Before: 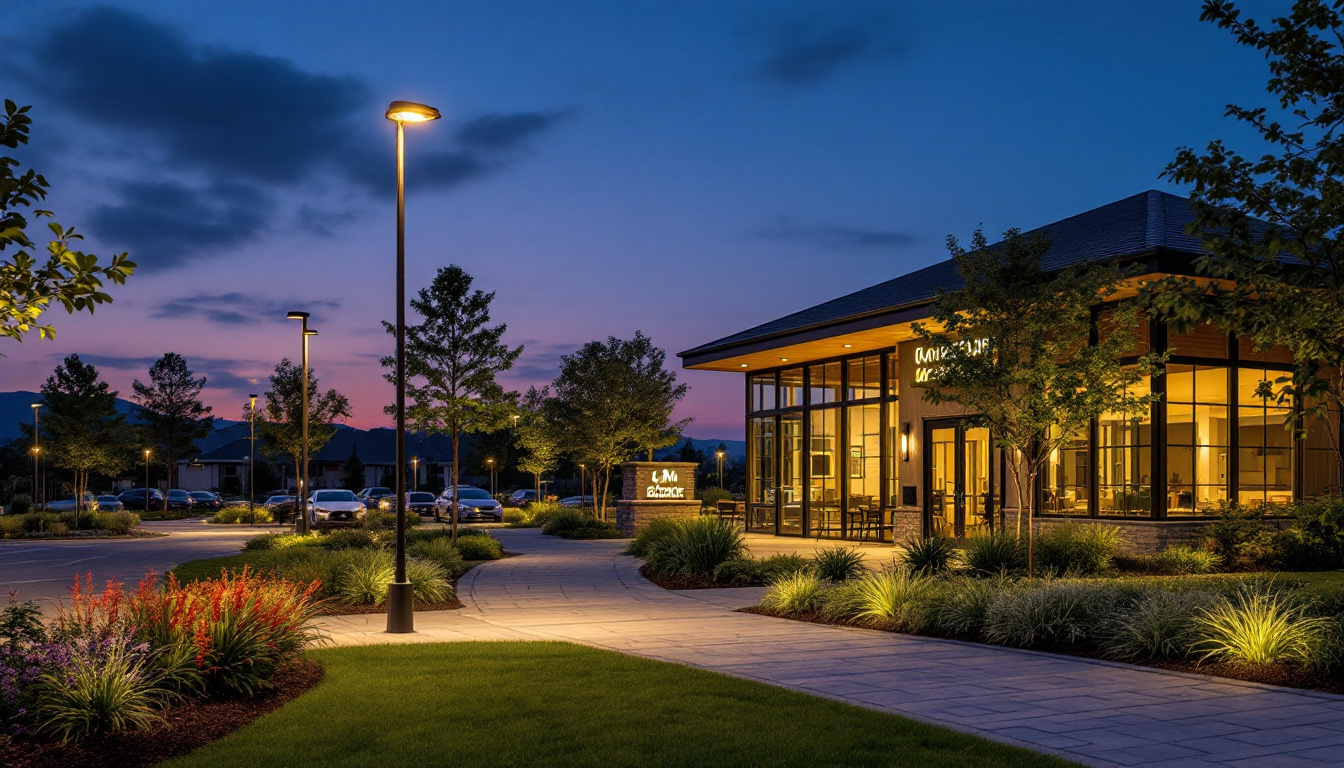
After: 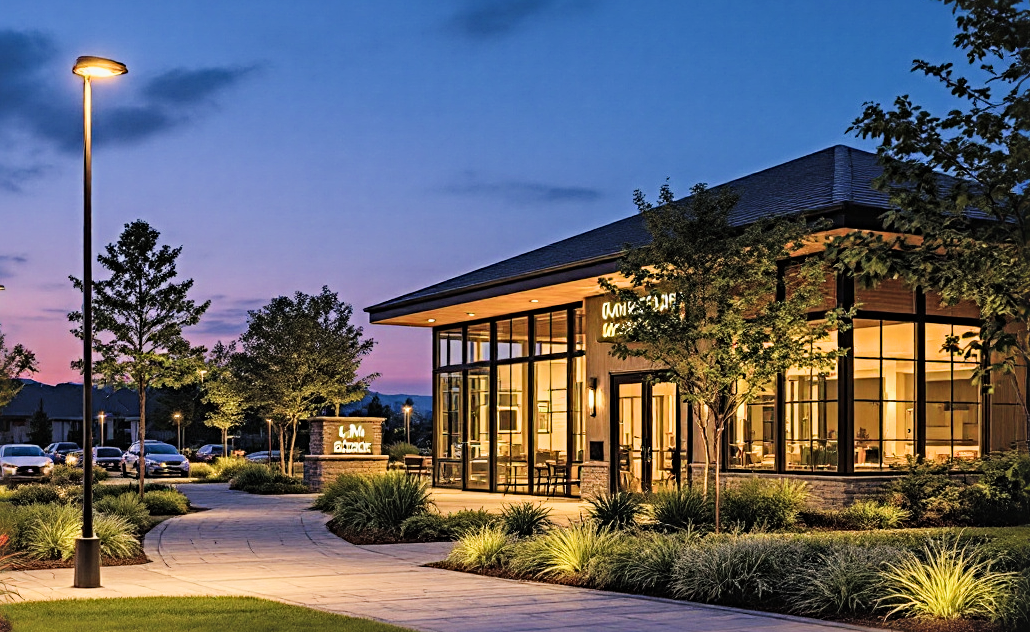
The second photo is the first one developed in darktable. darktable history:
sharpen: radius 4.859
crop: left 23.29%, top 5.923%, bottom 11.678%
exposure: black level correction -0.005, exposure 1.005 EV, compensate highlight preservation false
levels: black 3.86%
filmic rgb: black relative exposure -7.65 EV, white relative exposure 4.56 EV, hardness 3.61
local contrast: mode bilateral grid, contrast 21, coarseness 49, detail 120%, midtone range 0.2
